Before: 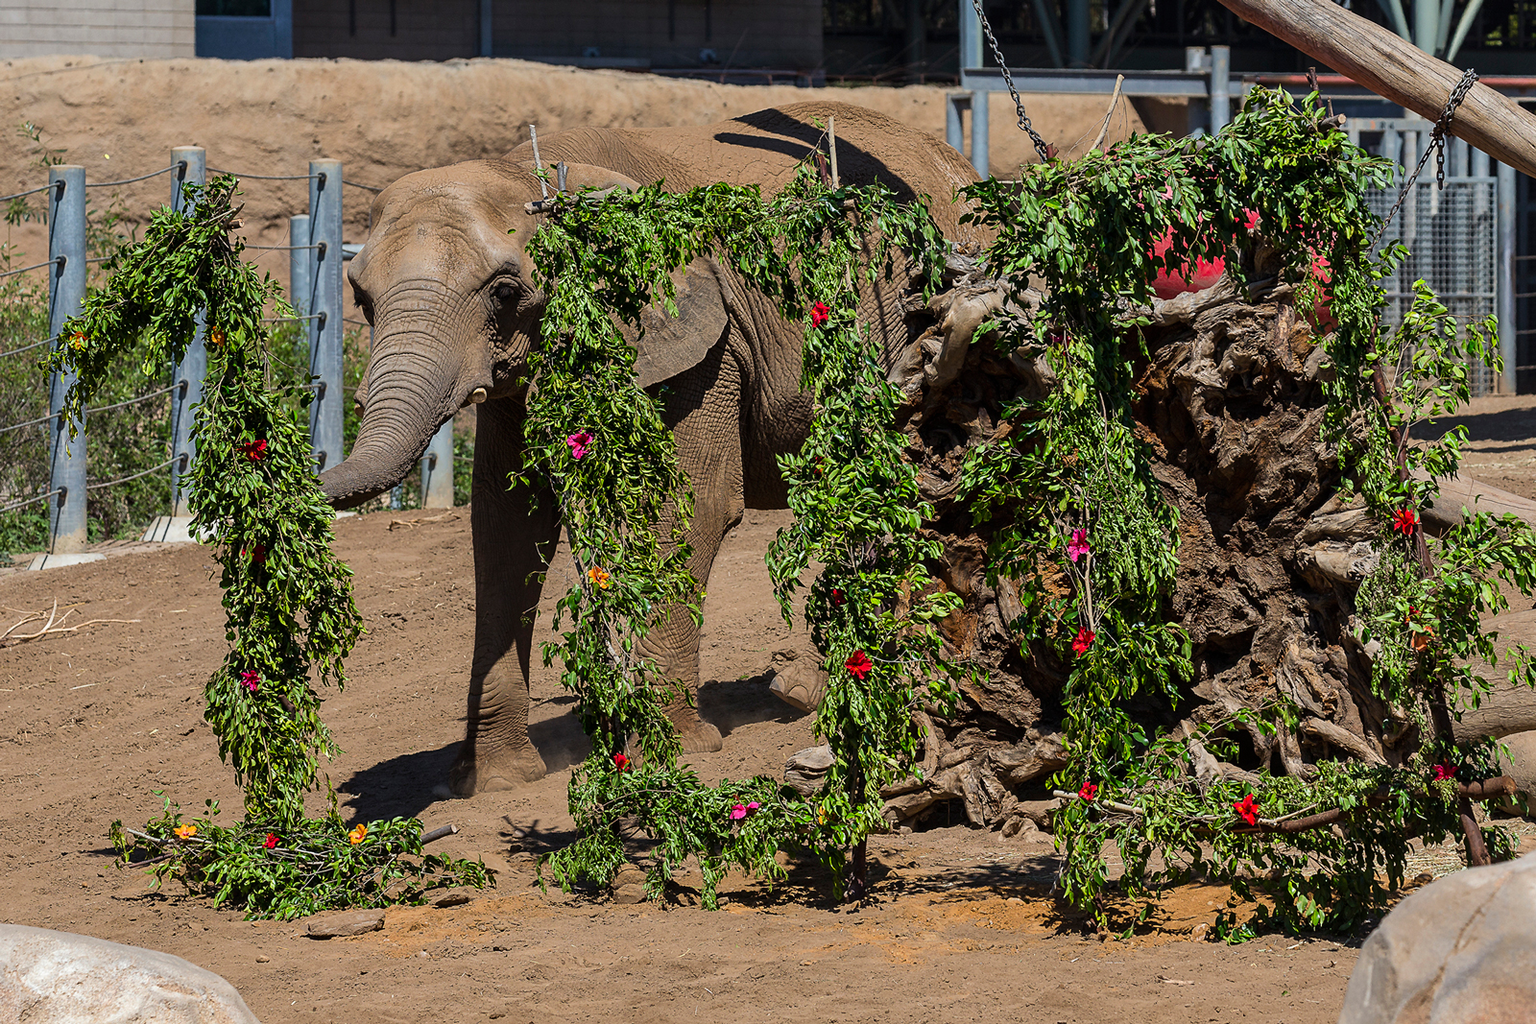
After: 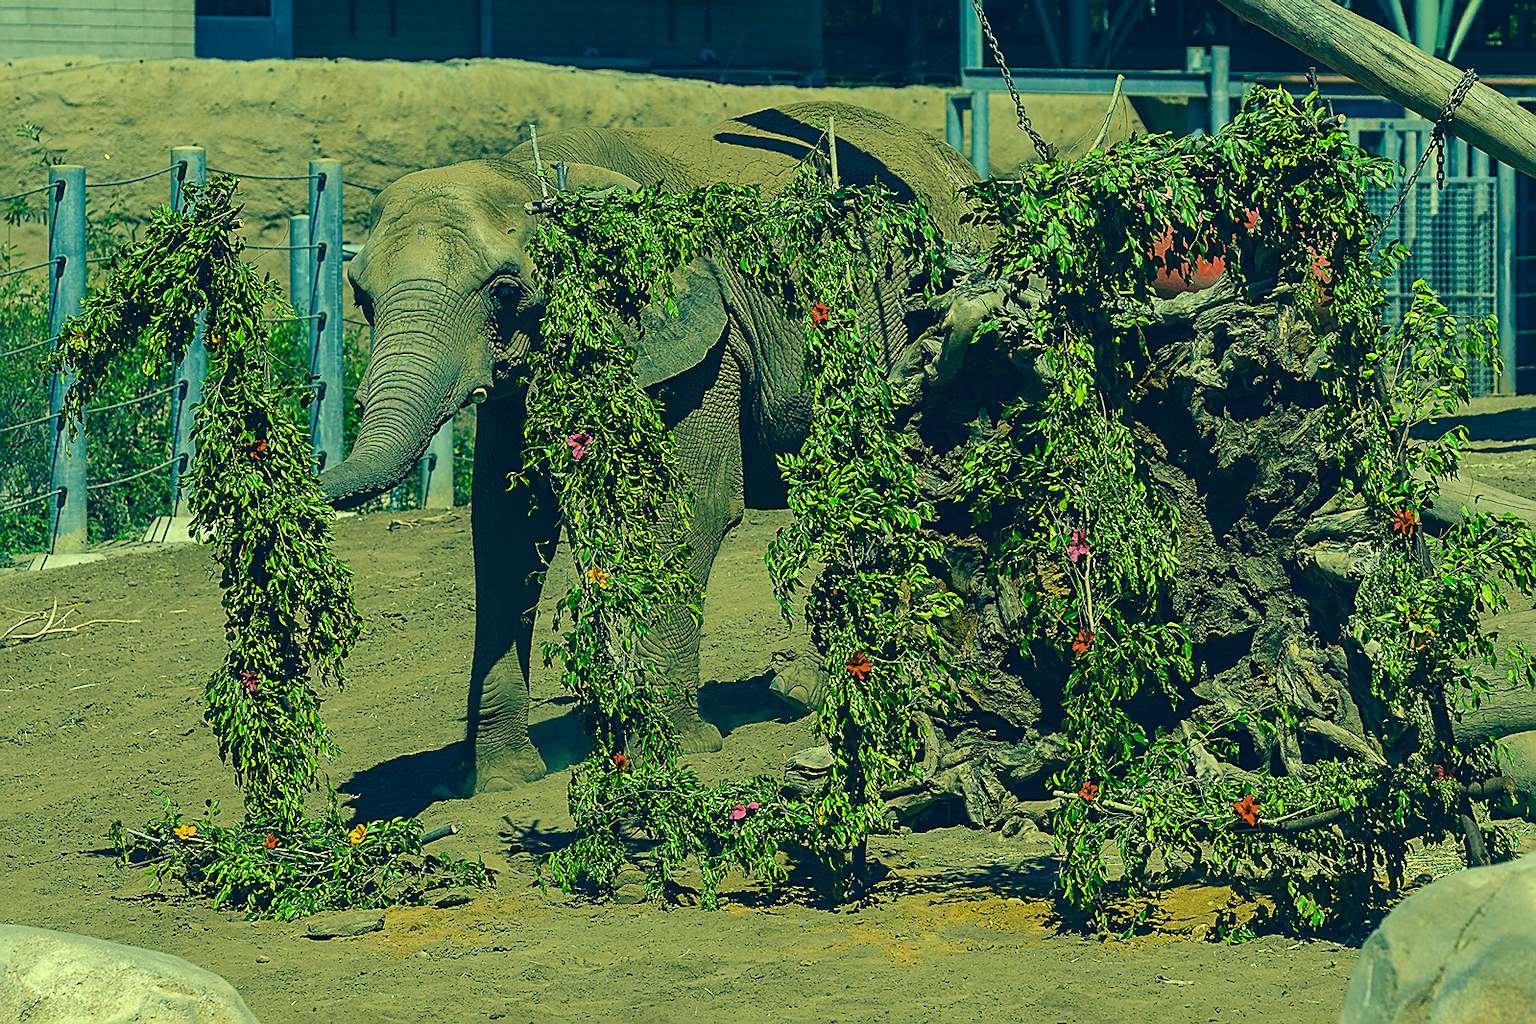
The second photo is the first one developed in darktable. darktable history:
color correction: highlights a* -15.58, highlights b* 40, shadows a* -40, shadows b* -26.18
sharpen: on, module defaults
